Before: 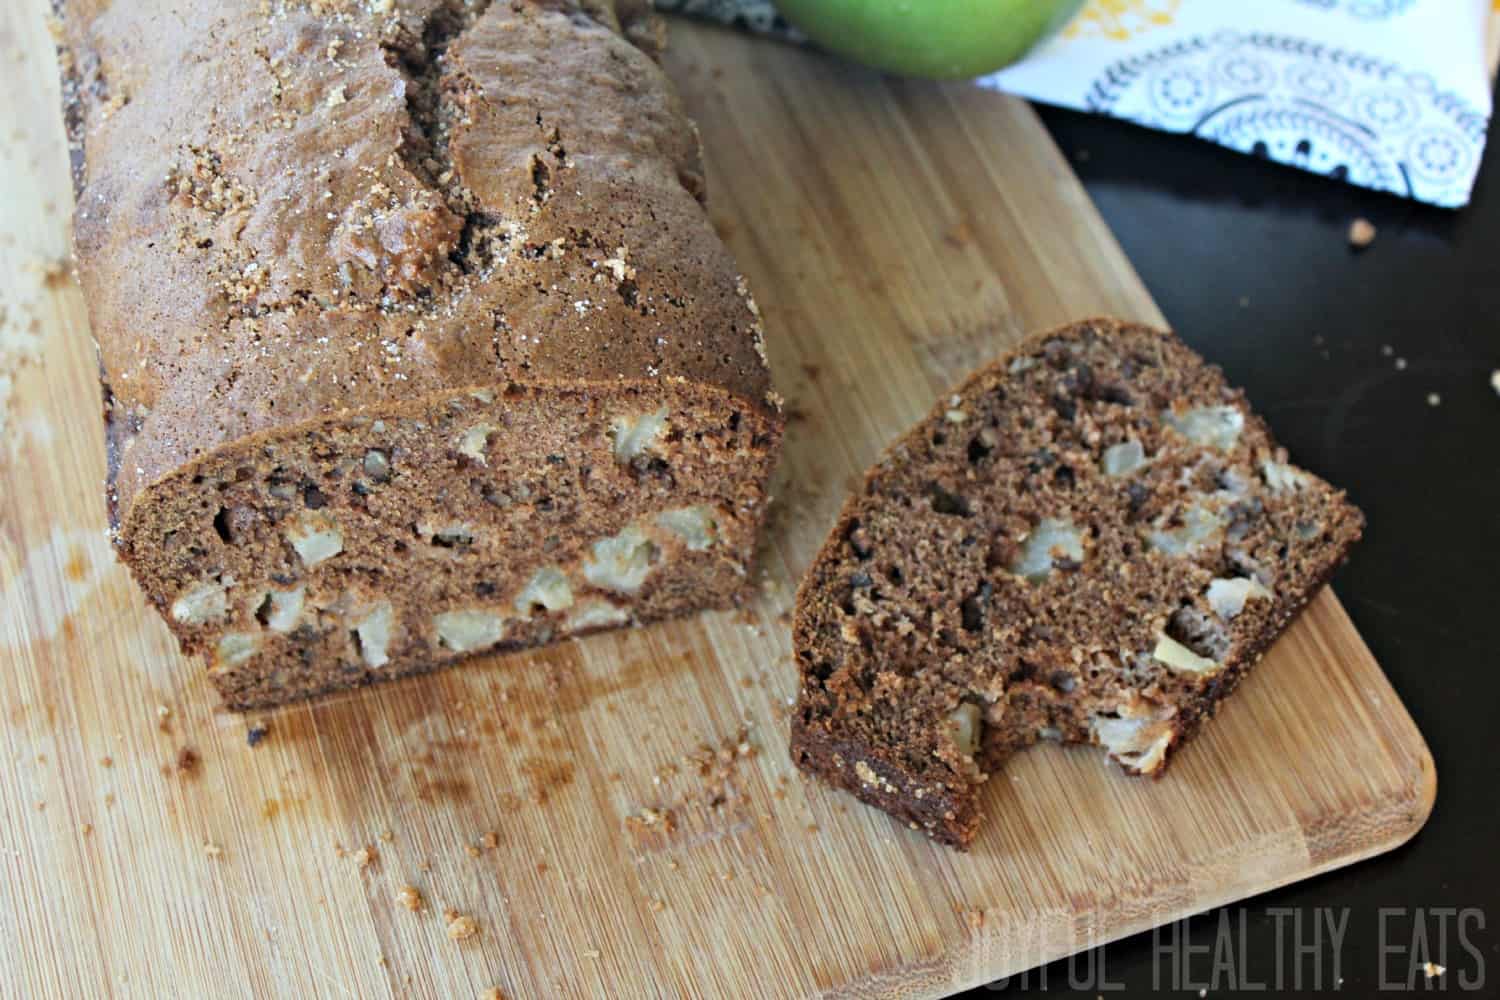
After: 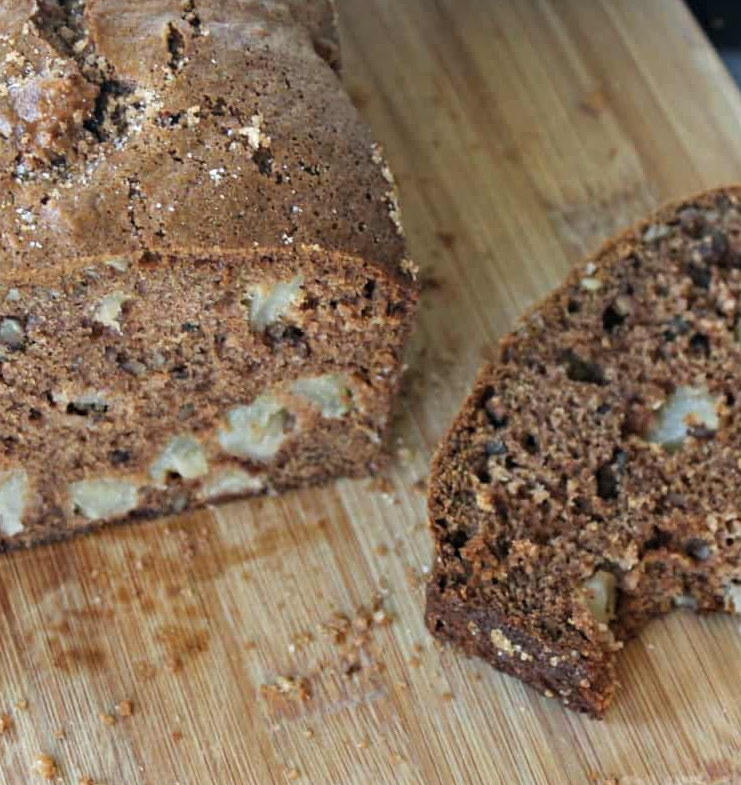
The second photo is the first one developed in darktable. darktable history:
crop and rotate: angle 0.02°, left 24.353%, top 13.219%, right 26.156%, bottom 8.224%
bloom: size 5%, threshold 95%, strength 15%
